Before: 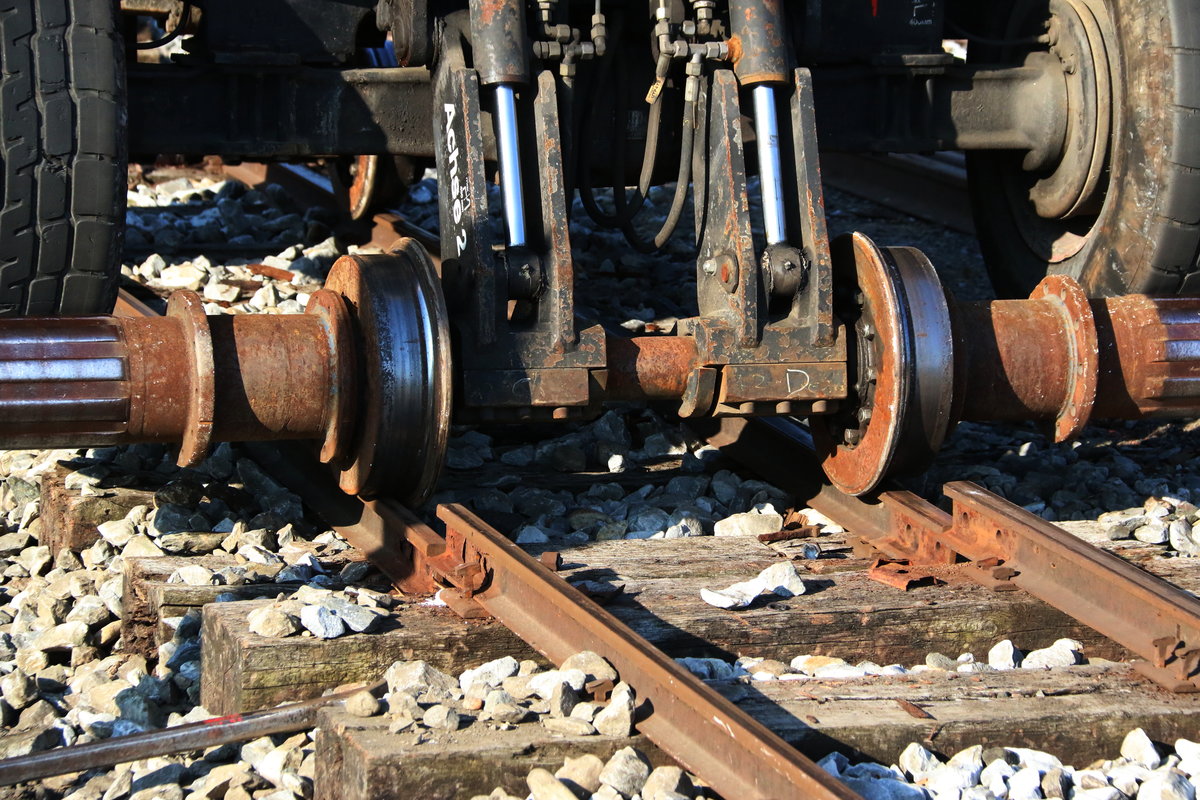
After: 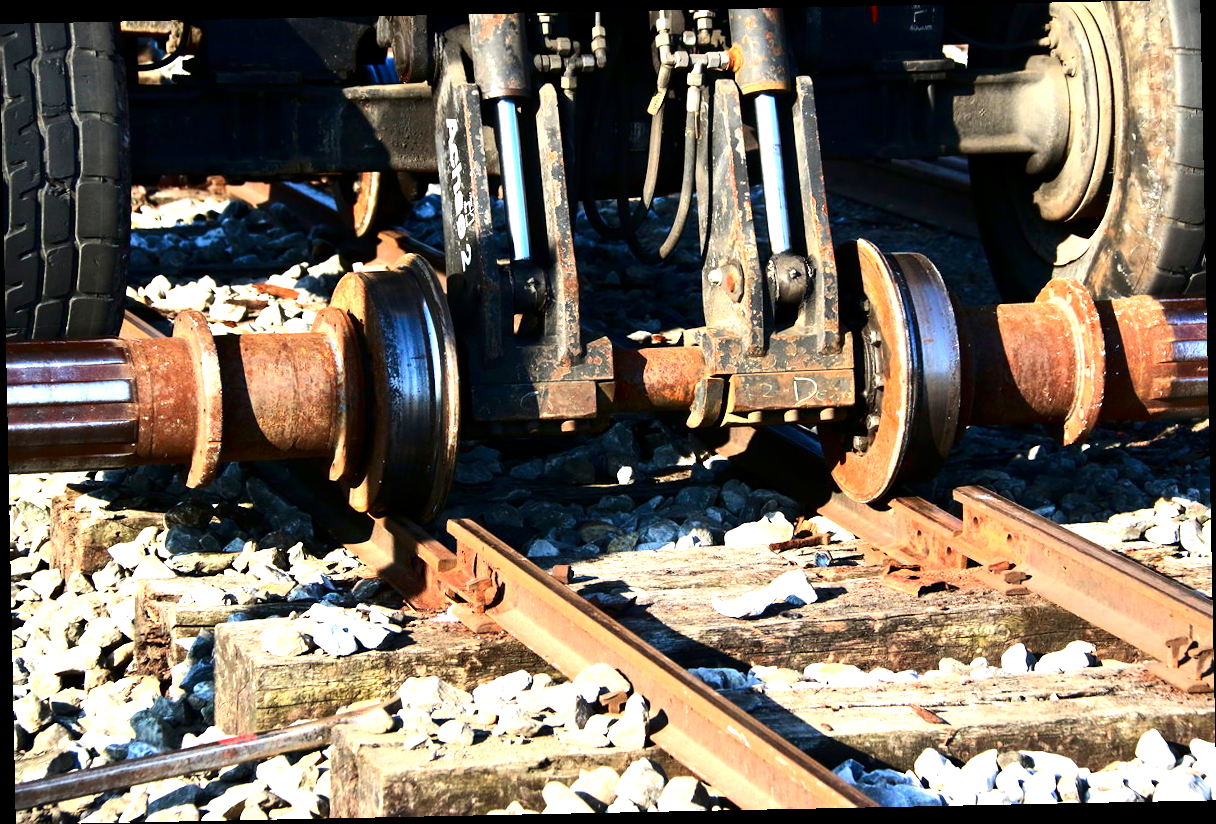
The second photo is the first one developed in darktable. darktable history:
exposure: black level correction 0.001, exposure 1.116 EV, compensate highlight preservation false
contrast brightness saturation: contrast 0.2, brightness -0.11, saturation 0.1
rotate and perspective: rotation -1.17°, automatic cropping off
